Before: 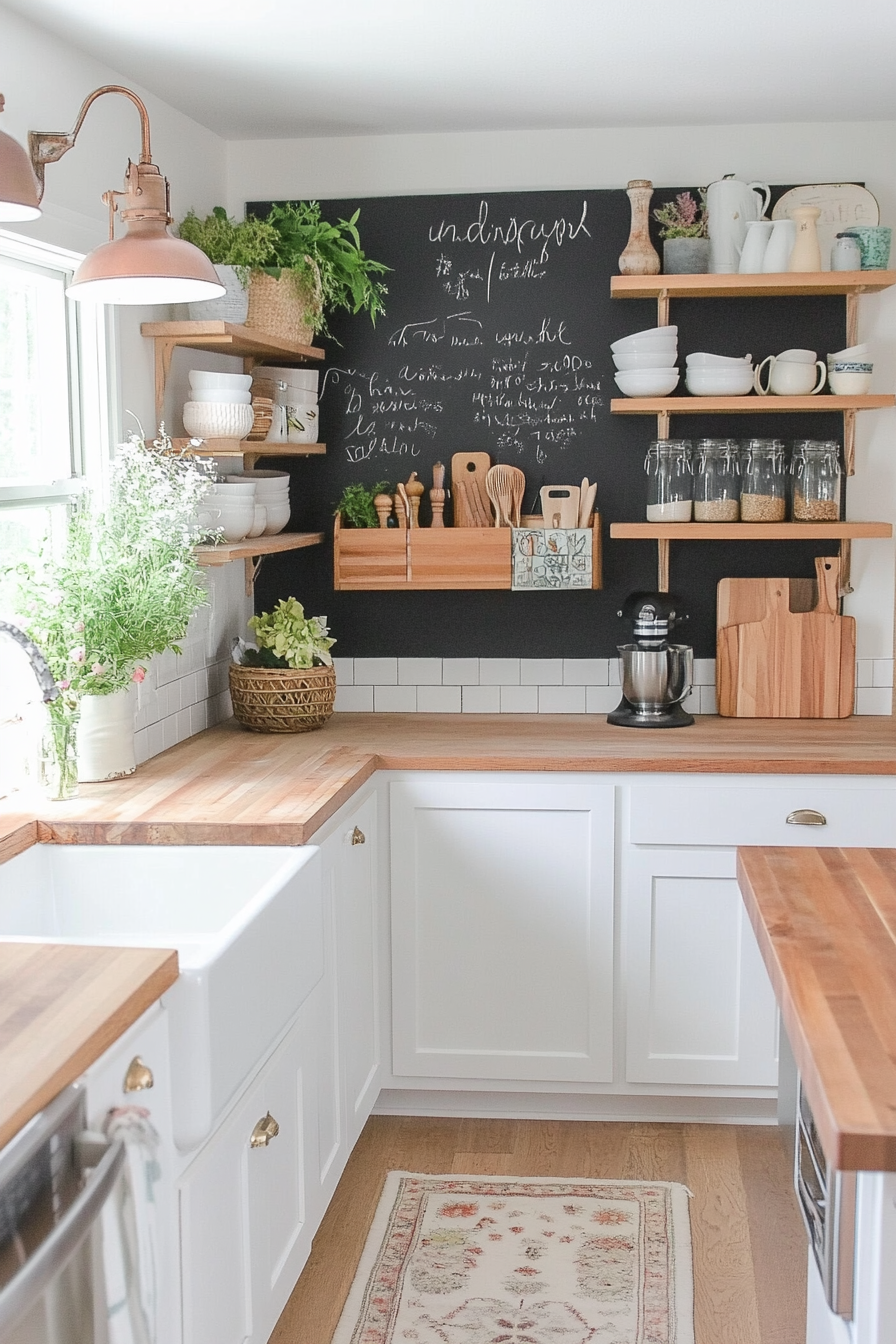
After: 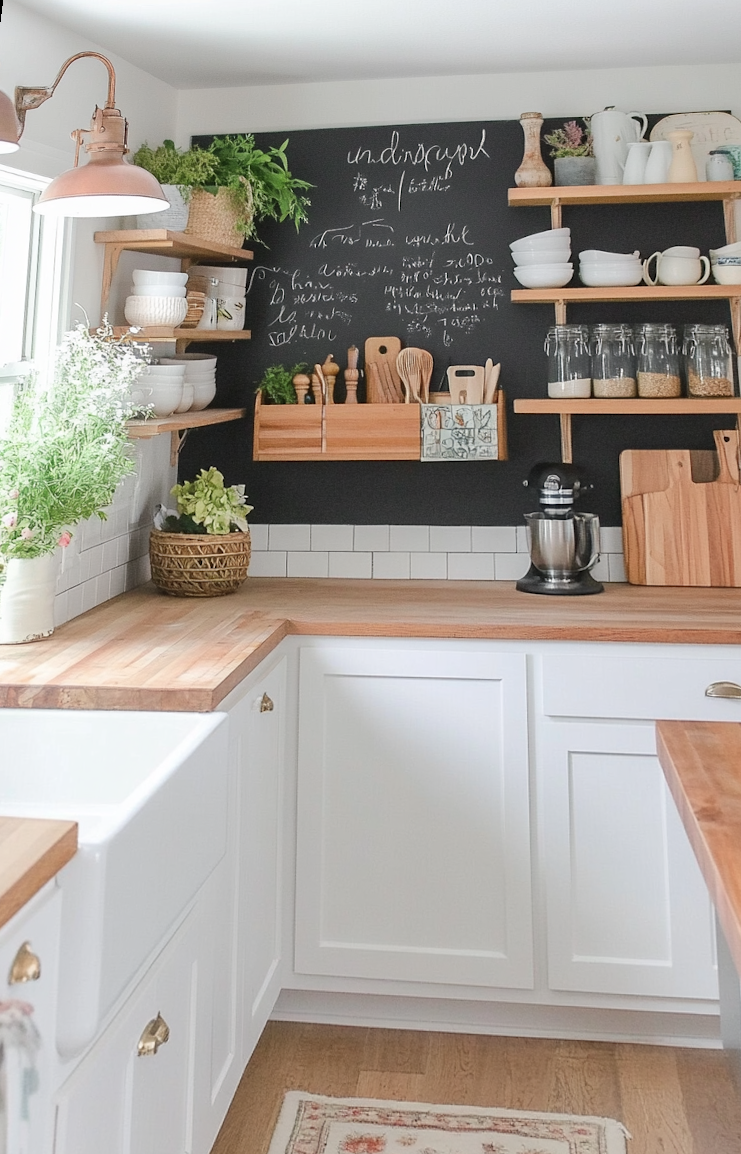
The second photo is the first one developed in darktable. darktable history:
rotate and perspective: rotation 0.72°, lens shift (vertical) -0.352, lens shift (horizontal) -0.051, crop left 0.152, crop right 0.859, crop top 0.019, crop bottom 0.964
crop and rotate: top 0%, bottom 11.49%
